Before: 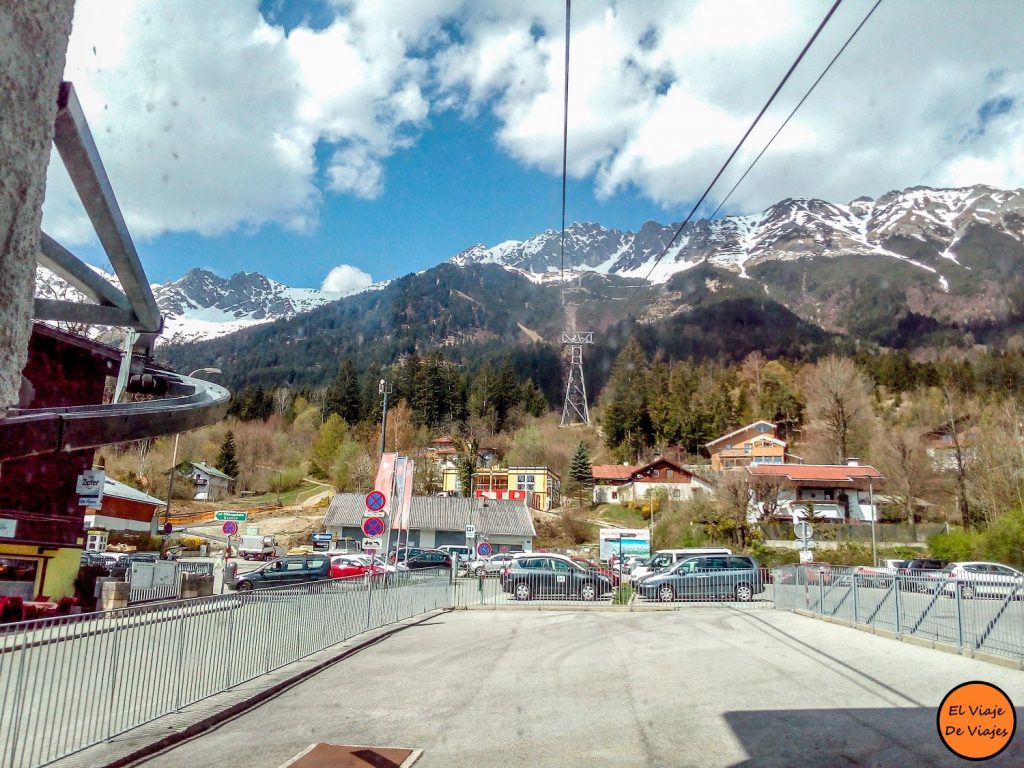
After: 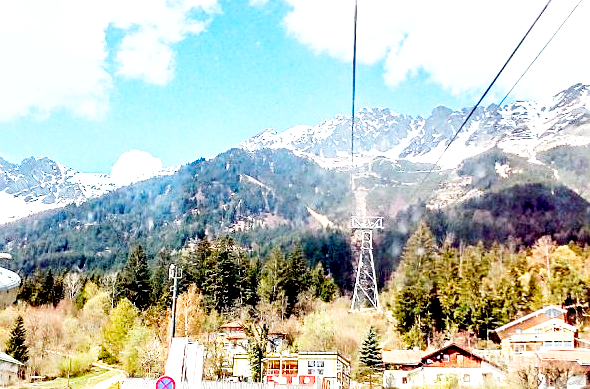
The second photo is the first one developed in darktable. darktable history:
base curve: curves: ch0 [(0, 0) (0.005, 0.002) (0.15, 0.3) (0.4, 0.7) (0.75, 0.95) (1, 1)], preserve colors none
exposure: black level correction 0.01, exposure 1 EV, compensate exposure bias true, compensate highlight preservation false
sharpen: amount 0.489
crop: left 20.594%, top 15.043%, right 21.746%, bottom 34.184%
